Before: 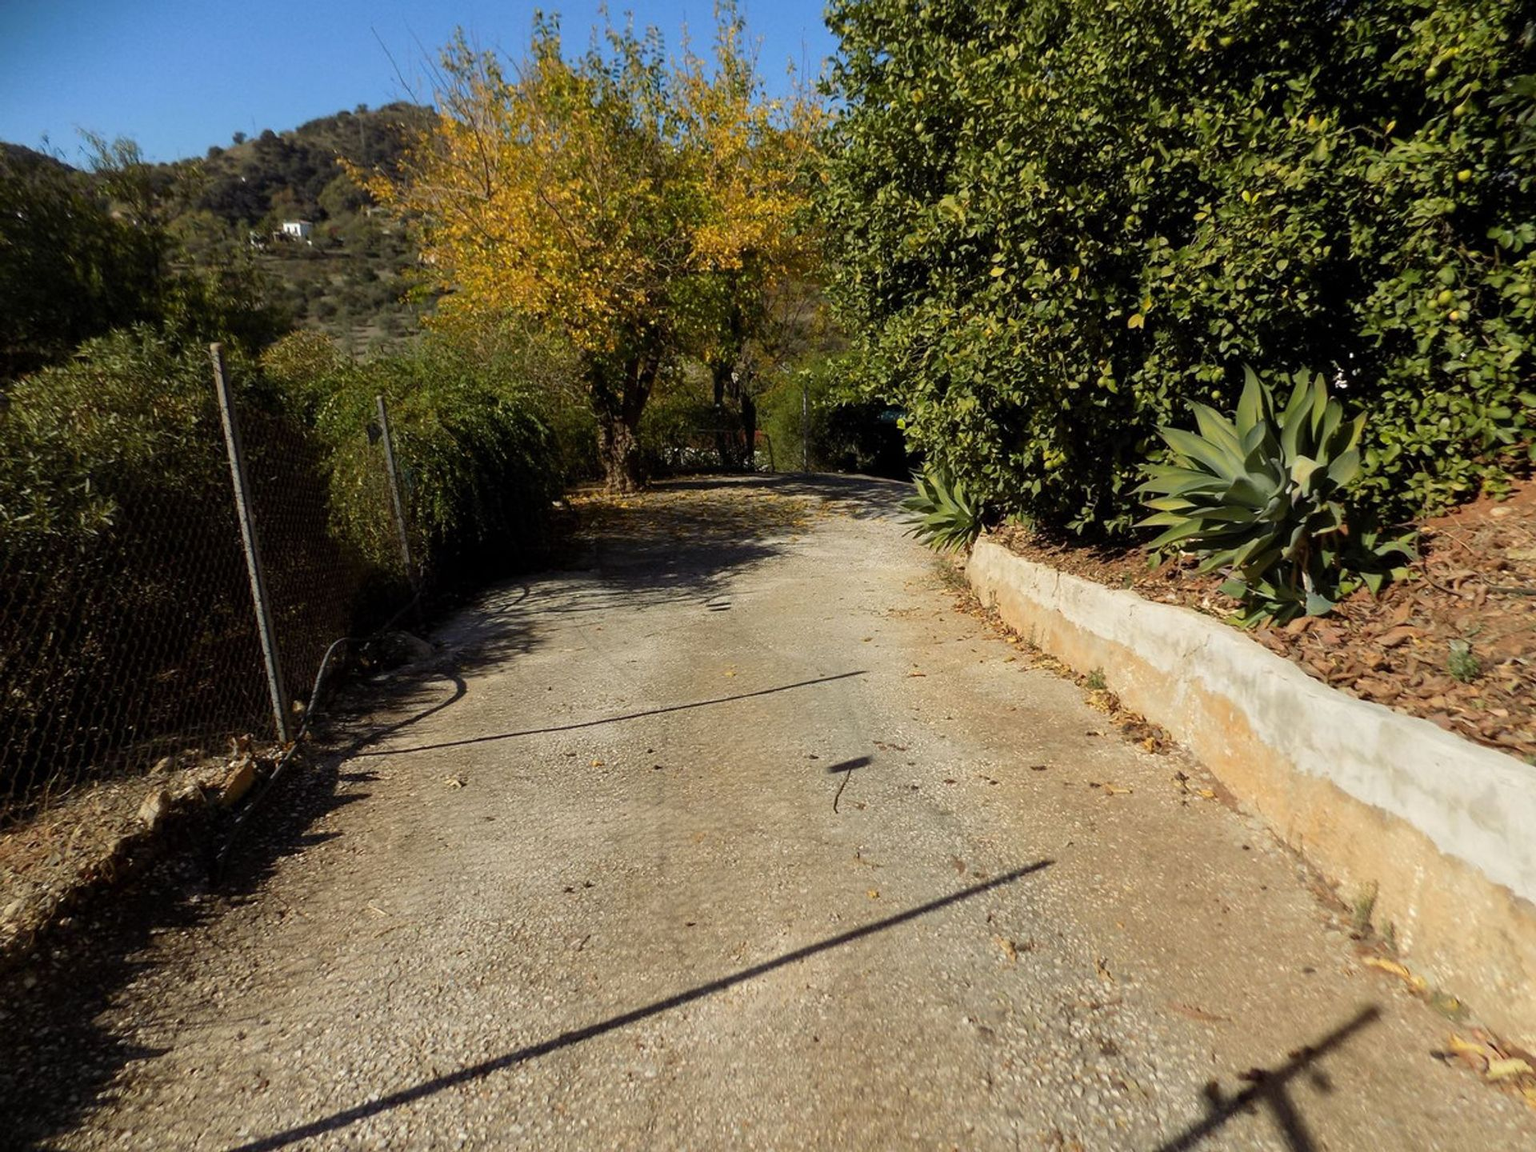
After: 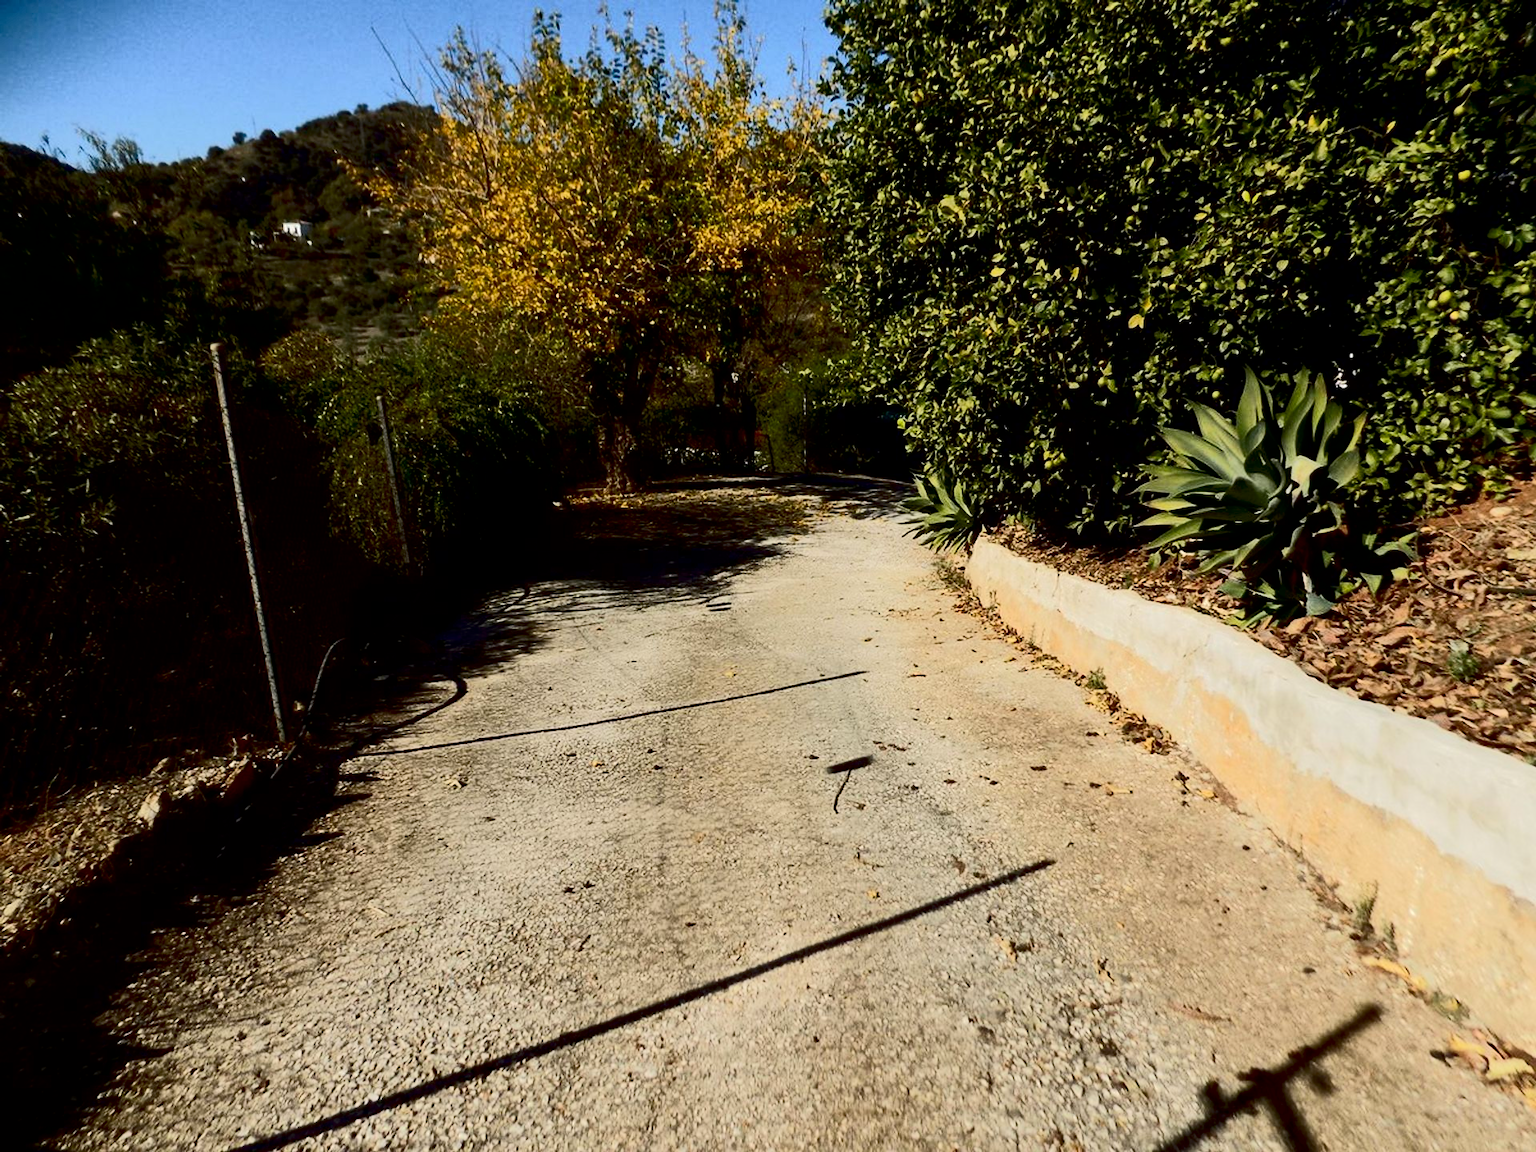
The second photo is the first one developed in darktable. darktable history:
exposure: black level correction 0.016, exposure -0.006 EV, compensate exposure bias true, compensate highlight preservation false
tone curve: curves: ch0 [(0, 0) (0.003, 0.002) (0.011, 0.004) (0.025, 0.005) (0.044, 0.009) (0.069, 0.013) (0.1, 0.017) (0.136, 0.036) (0.177, 0.066) (0.224, 0.102) (0.277, 0.143) (0.335, 0.197) (0.399, 0.268) (0.468, 0.389) (0.543, 0.549) (0.623, 0.714) (0.709, 0.801) (0.801, 0.854) (0.898, 0.9) (1, 1)], color space Lab, independent channels, preserve colors none
